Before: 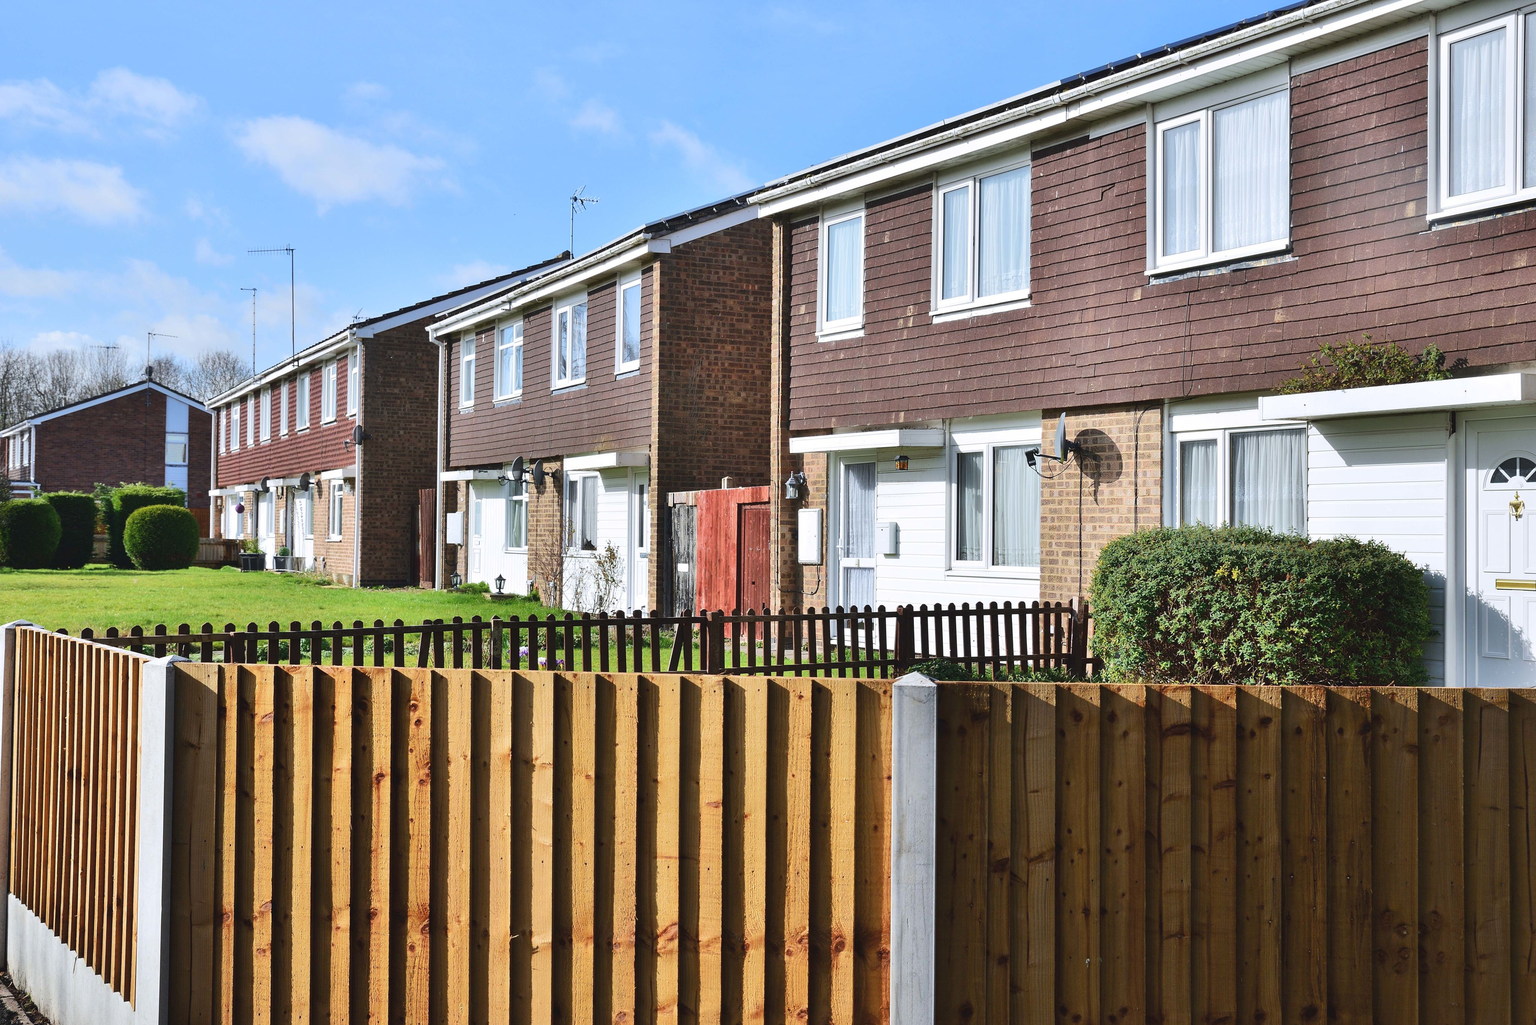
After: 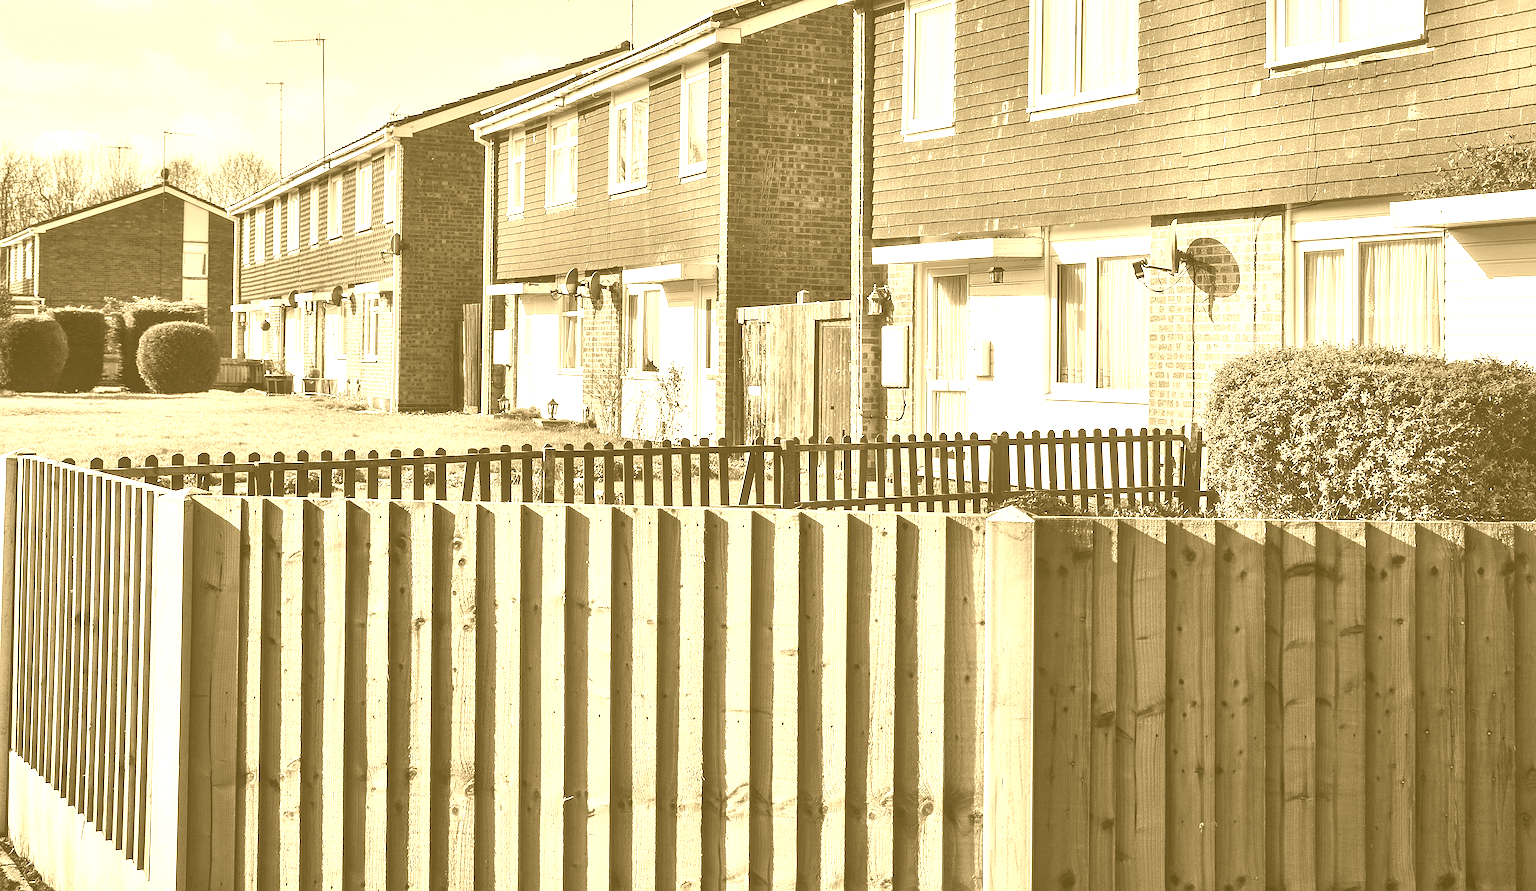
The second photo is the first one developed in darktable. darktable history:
colorize: hue 36°, source mix 100%
sharpen: on, module defaults
white balance: red 1.188, blue 1.11
crop: top 20.916%, right 9.437%, bottom 0.316%
color correction: highlights a* -2.73, highlights b* -2.09, shadows a* 2.41, shadows b* 2.73
rgb levels: mode RGB, independent channels, levels [[0, 0.5, 1], [0, 0.521, 1], [0, 0.536, 1]]
local contrast: on, module defaults
